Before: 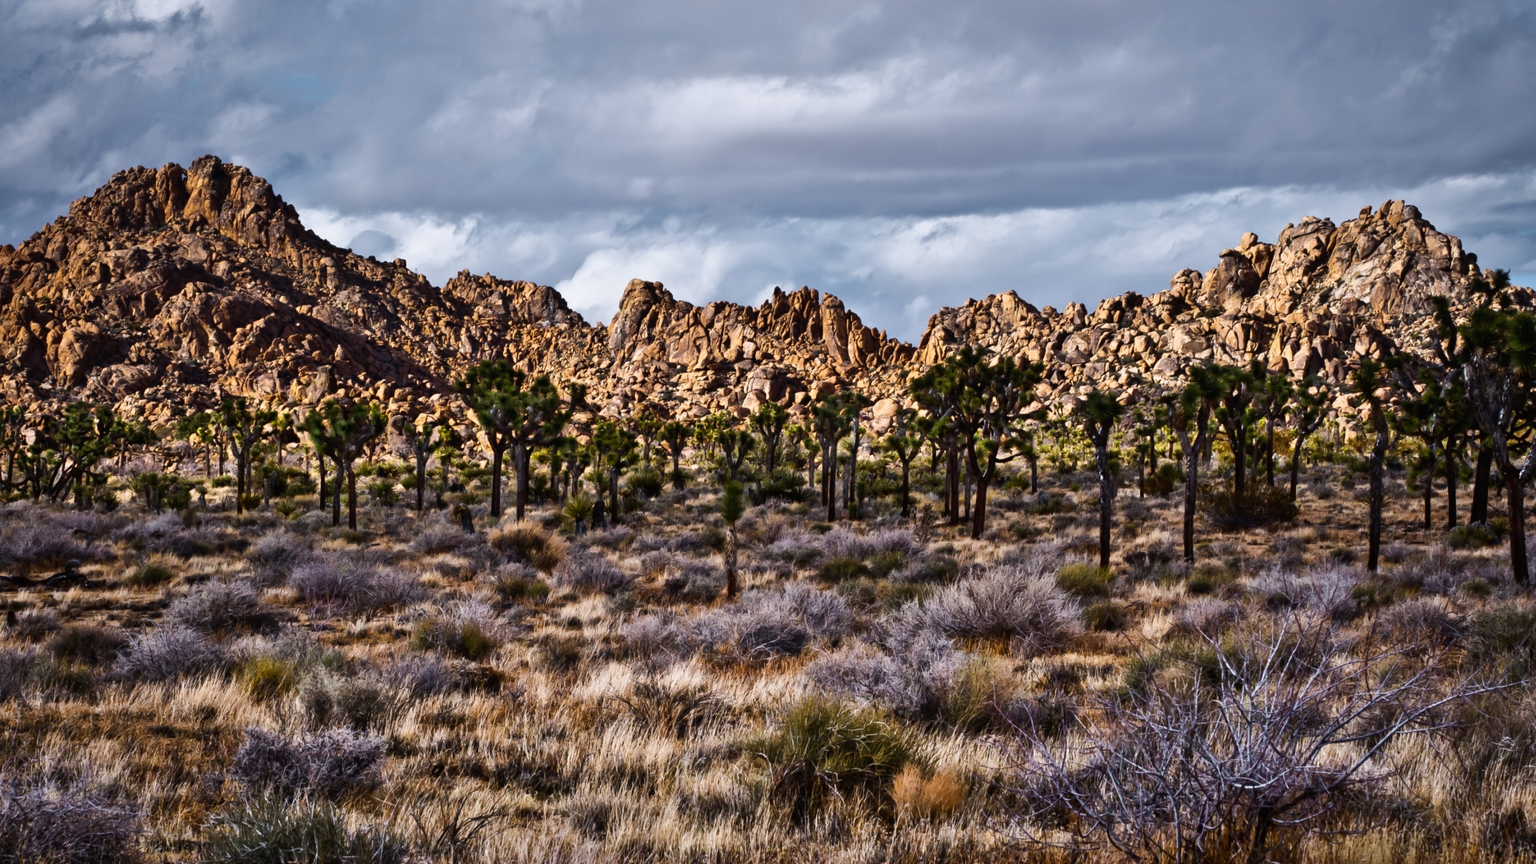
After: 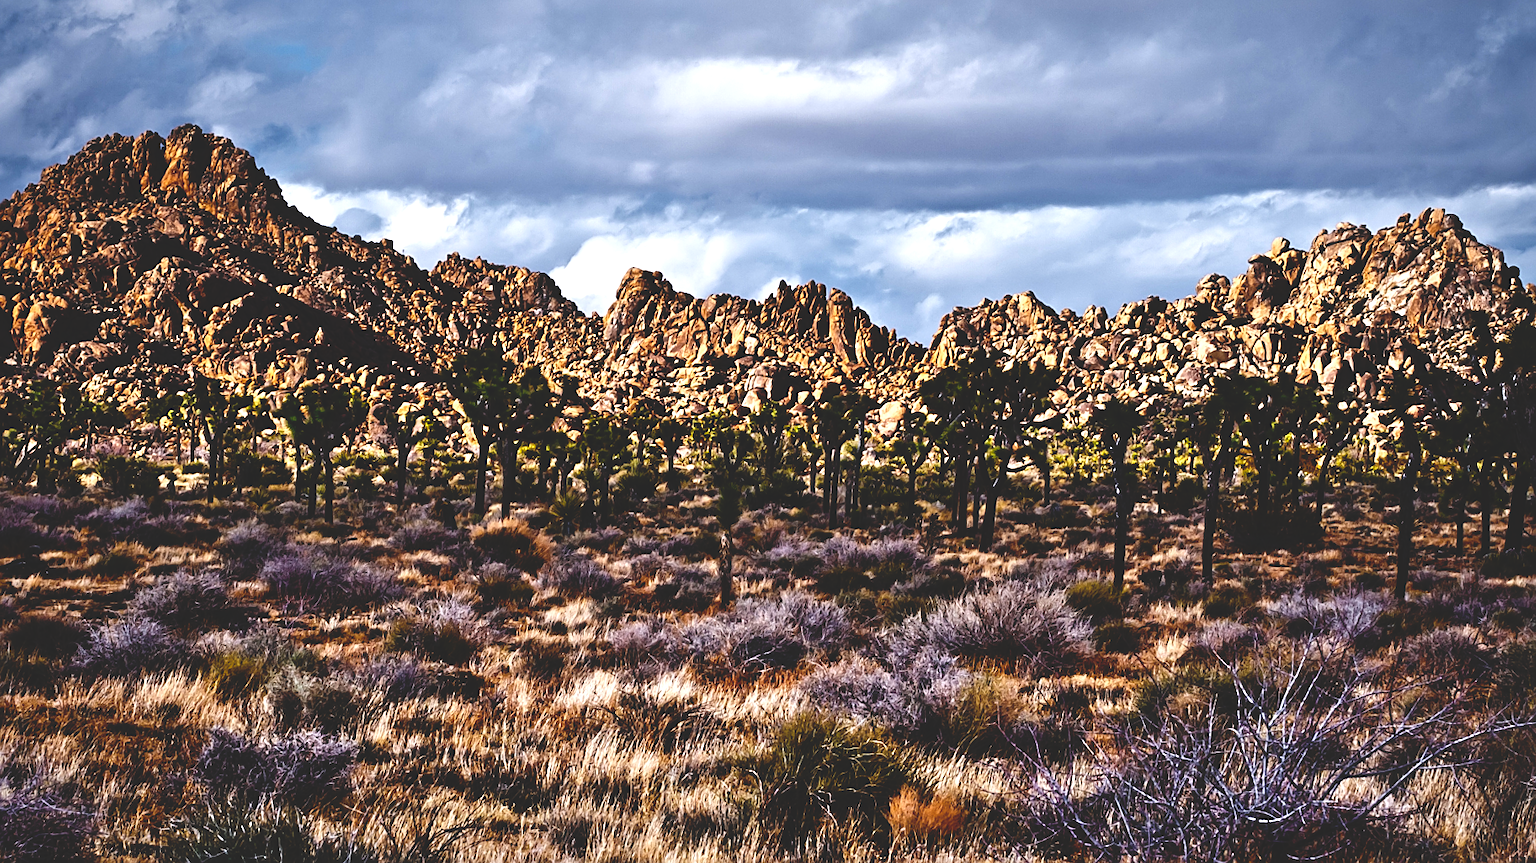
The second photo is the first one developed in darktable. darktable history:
crop and rotate: angle -1.69°
base curve: curves: ch0 [(0, 0.02) (0.083, 0.036) (1, 1)], preserve colors none
sharpen: on, module defaults
color balance rgb: perceptual saturation grading › global saturation 20%, perceptual saturation grading › highlights -25%, perceptual saturation grading › shadows 25%
exposure: exposure 0.564 EV, compensate highlight preservation false
